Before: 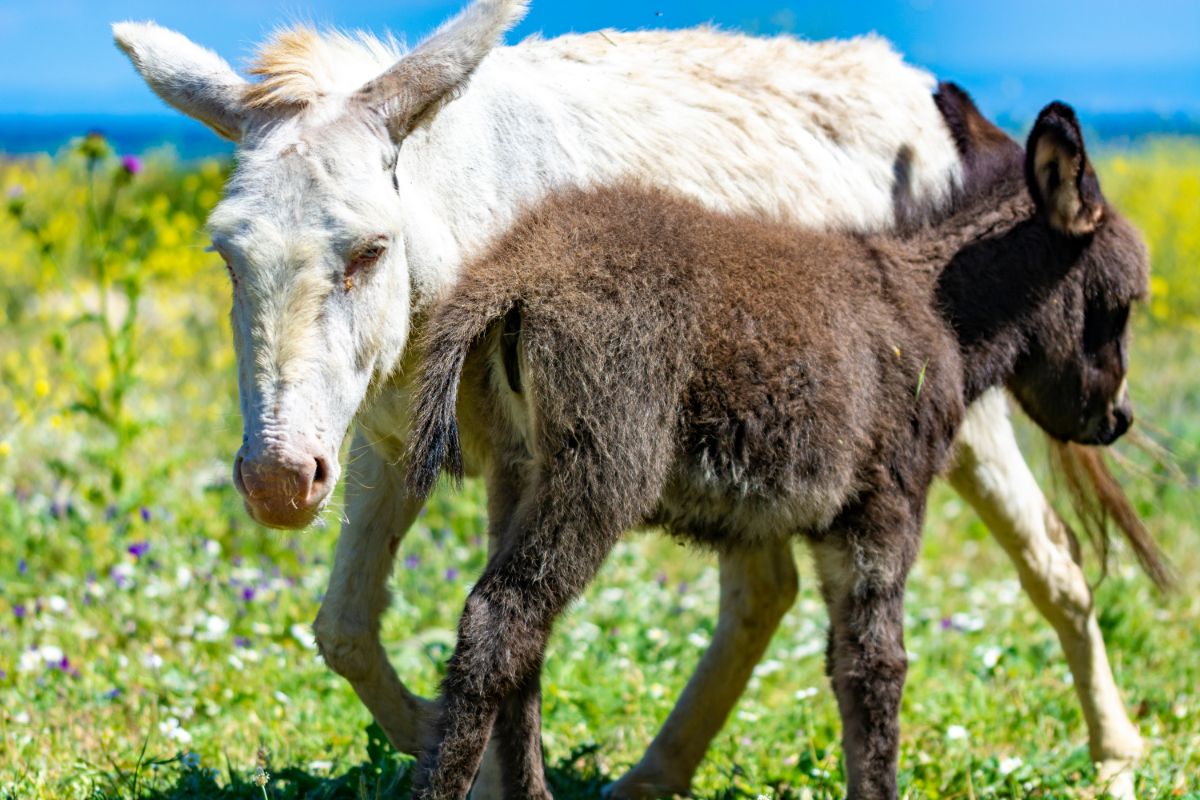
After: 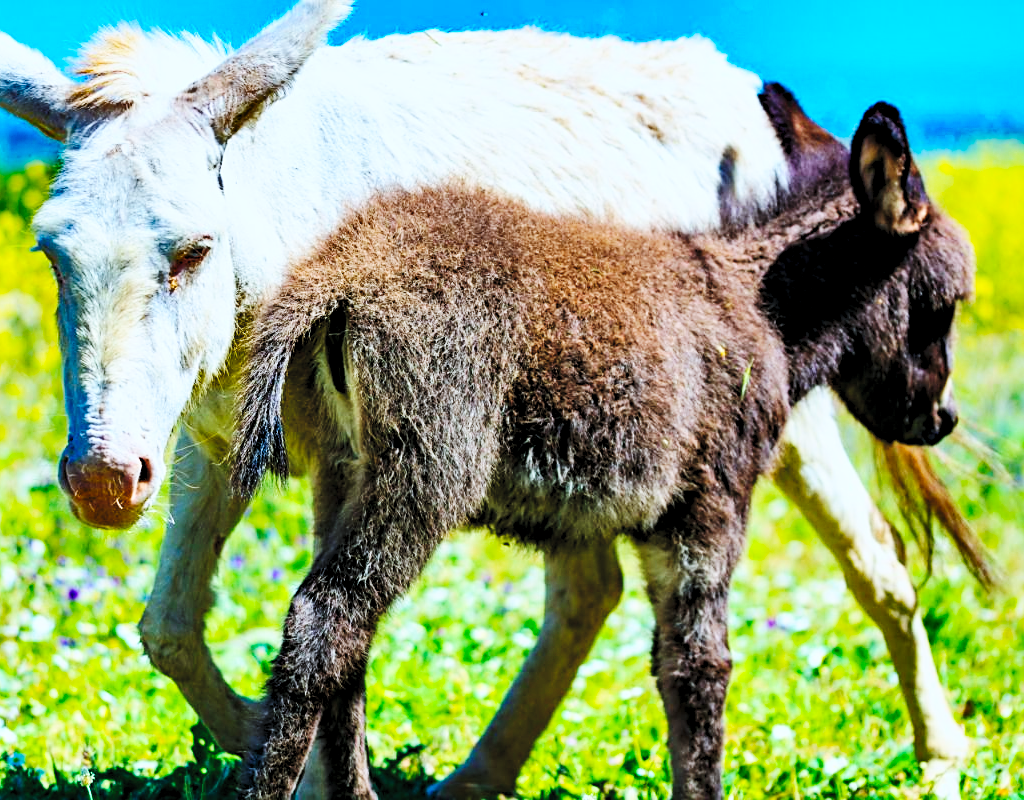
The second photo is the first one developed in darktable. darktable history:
color balance rgb: global offset › luminance -0.47%, perceptual saturation grading › global saturation 29.46%
exposure: compensate highlight preservation false
sharpen: on, module defaults
color calibration: output R [0.999, 0.026, -0.11, 0], output G [-0.019, 1.037, -0.099, 0], output B [0.022, -0.023, 0.902, 0], x 0.372, y 0.386, temperature 4286.18 K
shadows and highlights: shadows 25.94, highlights -47.92, soften with gaussian
crop and rotate: left 14.66%
base curve: curves: ch0 [(0, 0) (0.036, 0.025) (0.121, 0.166) (0.206, 0.329) (0.605, 0.79) (1, 1)], preserve colors none
contrast brightness saturation: contrast 0.141, brightness 0.216
